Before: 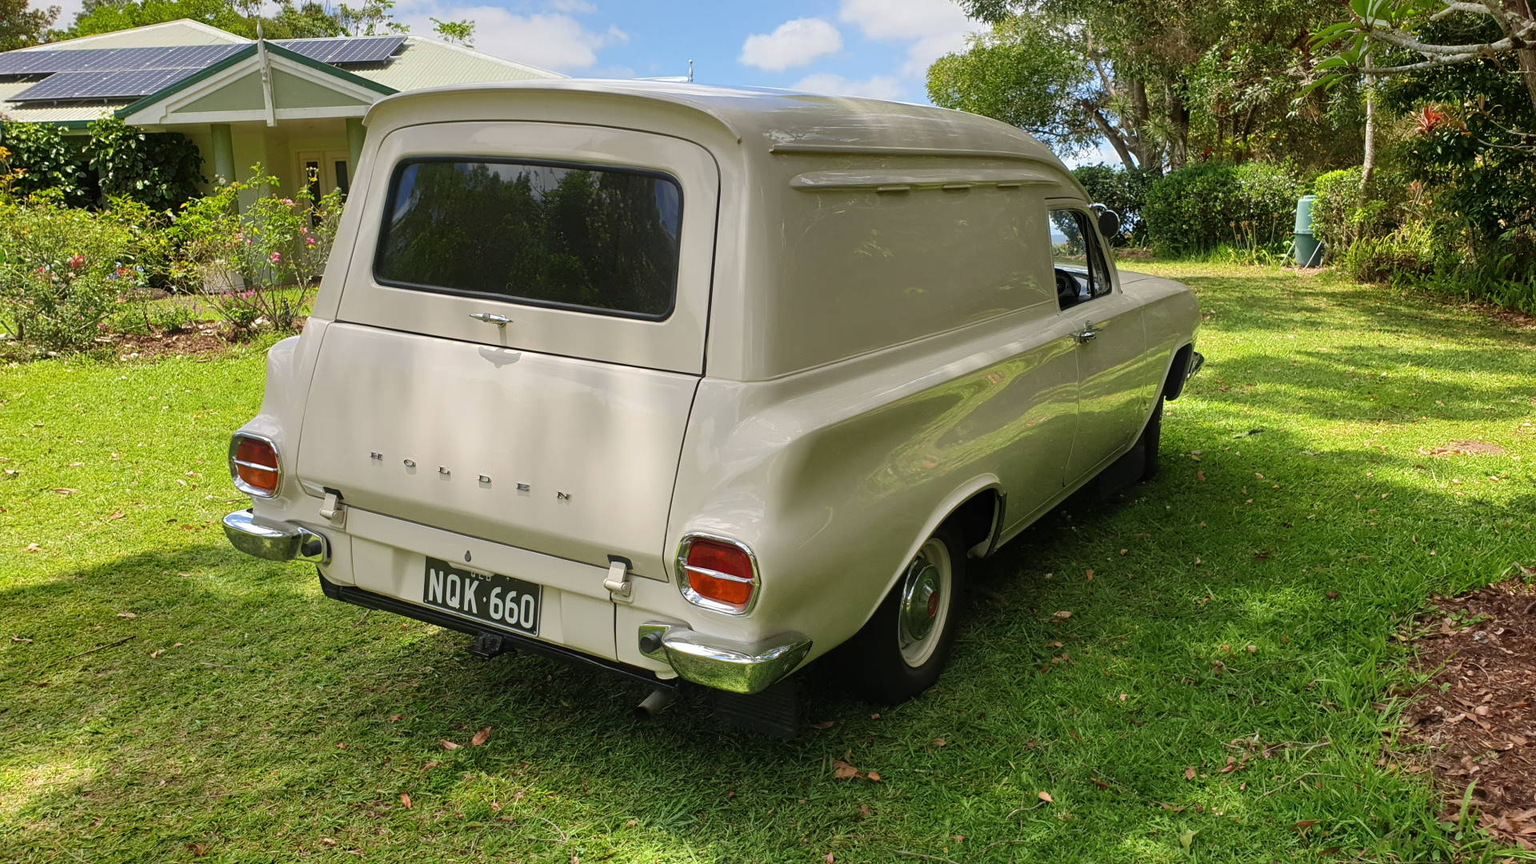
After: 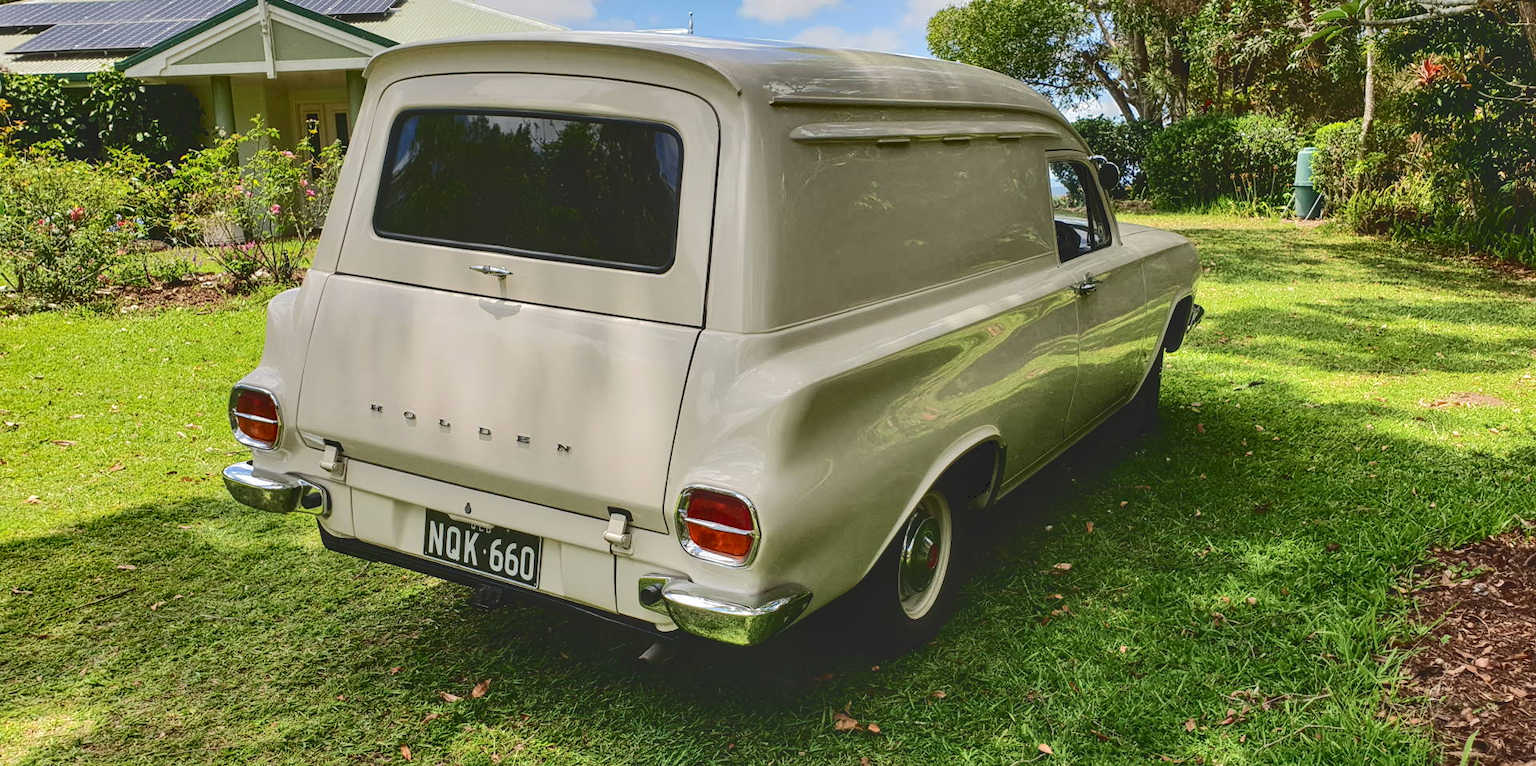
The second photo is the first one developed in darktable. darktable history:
tone curve: curves: ch0 [(0, 0) (0.003, 0.132) (0.011, 0.136) (0.025, 0.14) (0.044, 0.147) (0.069, 0.149) (0.1, 0.156) (0.136, 0.163) (0.177, 0.177) (0.224, 0.2) (0.277, 0.251) (0.335, 0.311) (0.399, 0.387) (0.468, 0.487) (0.543, 0.585) (0.623, 0.675) (0.709, 0.742) (0.801, 0.81) (0.898, 0.867) (1, 1)], color space Lab, independent channels, preserve colors none
local contrast: on, module defaults
shadows and highlights: soften with gaussian
crop and rotate: top 5.558%, bottom 5.652%
